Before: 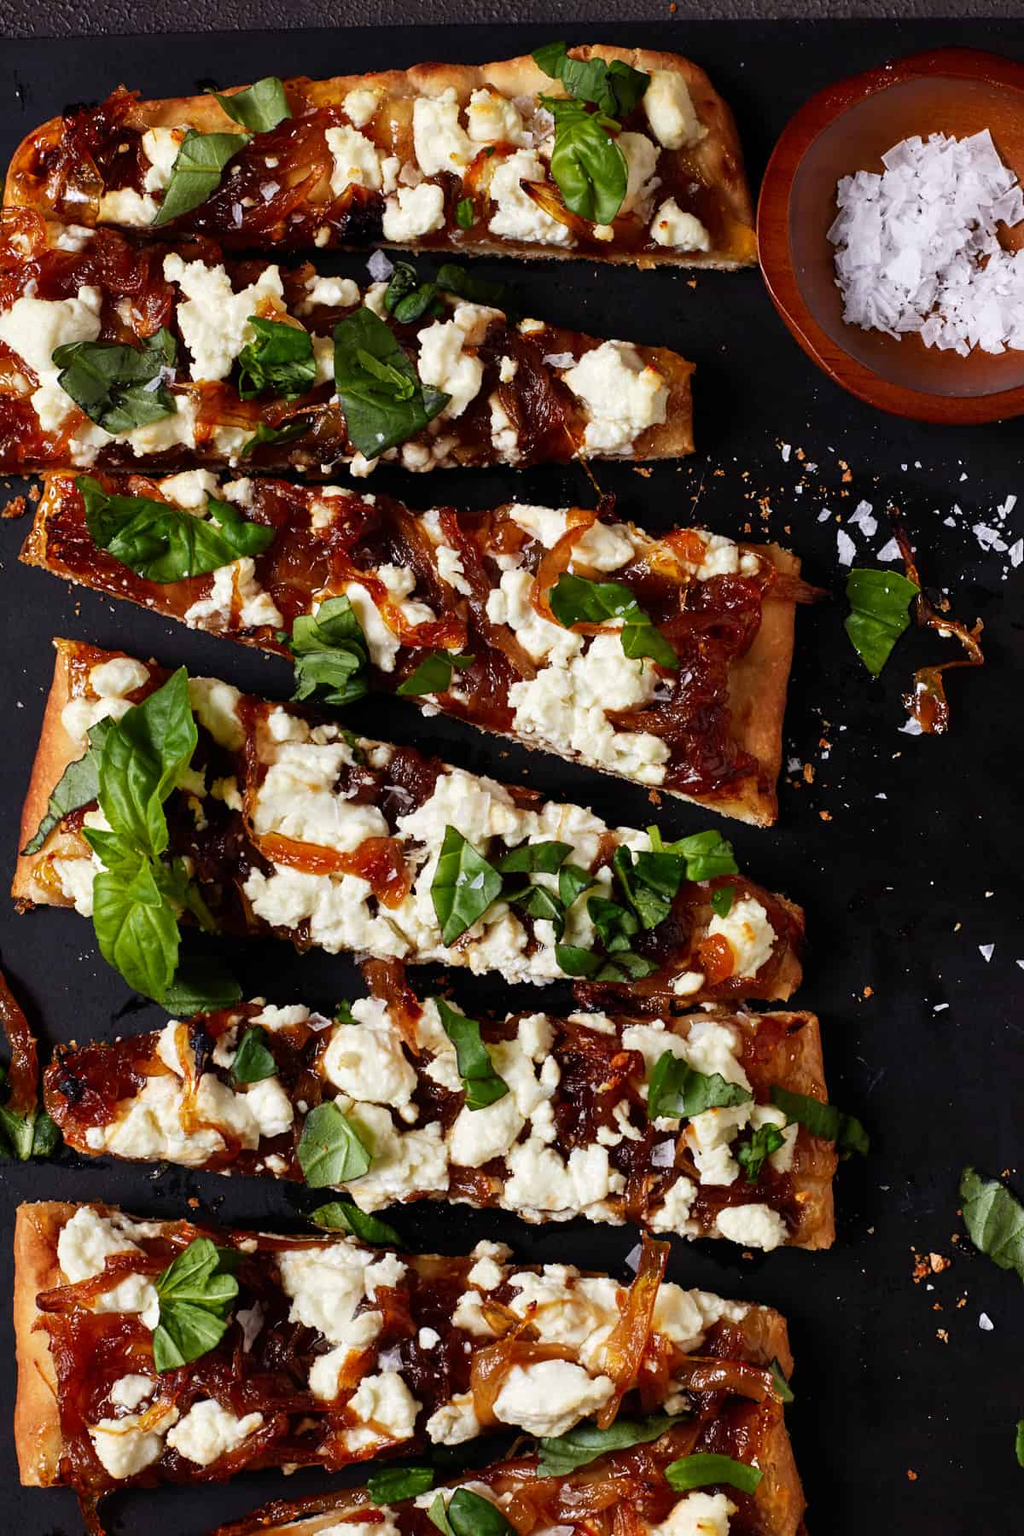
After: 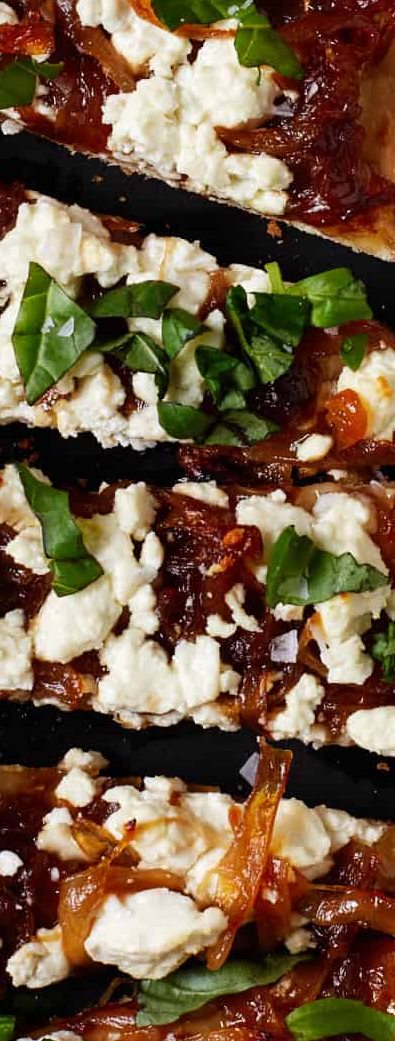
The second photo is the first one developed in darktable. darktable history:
crop: left 41.106%, top 39.207%, right 25.894%, bottom 2.948%
